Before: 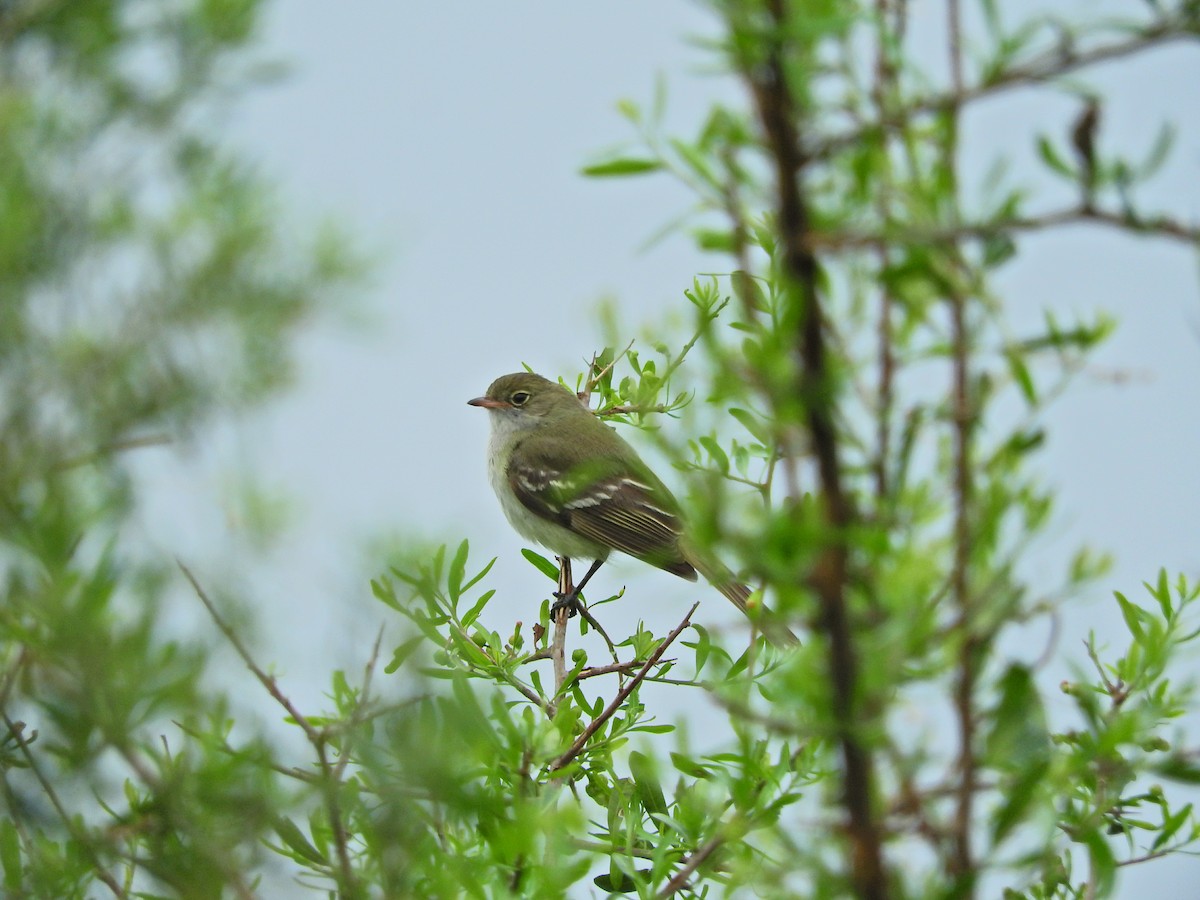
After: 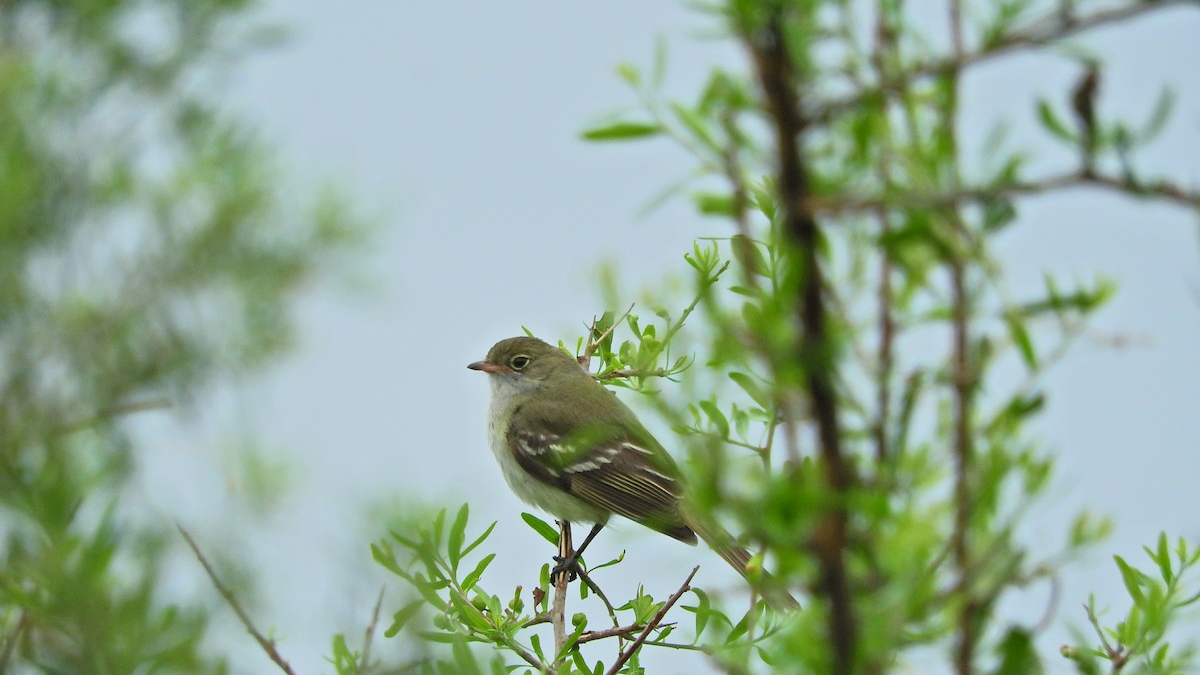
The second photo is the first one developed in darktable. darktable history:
crop: top 4.014%, bottom 20.974%
tone equalizer: on, module defaults
